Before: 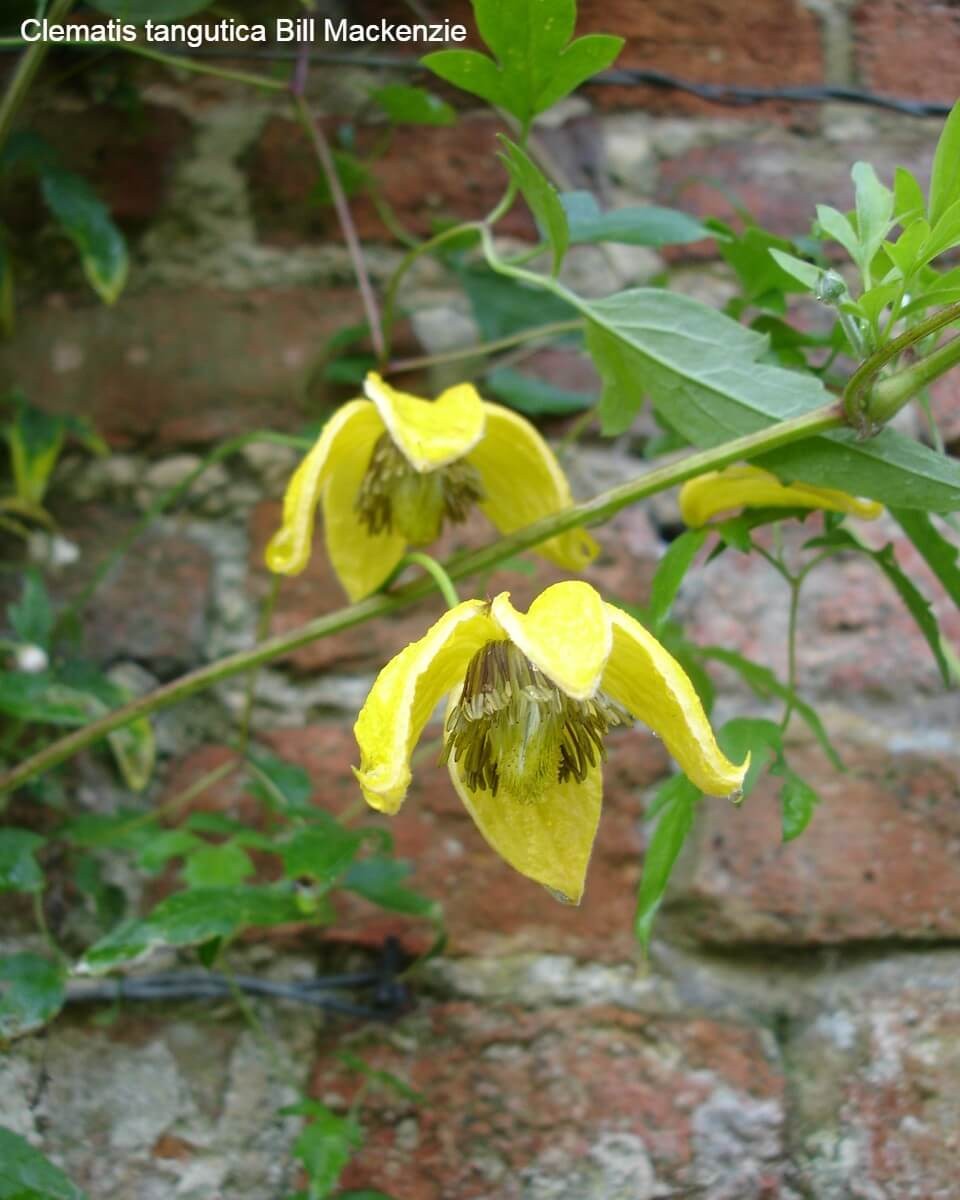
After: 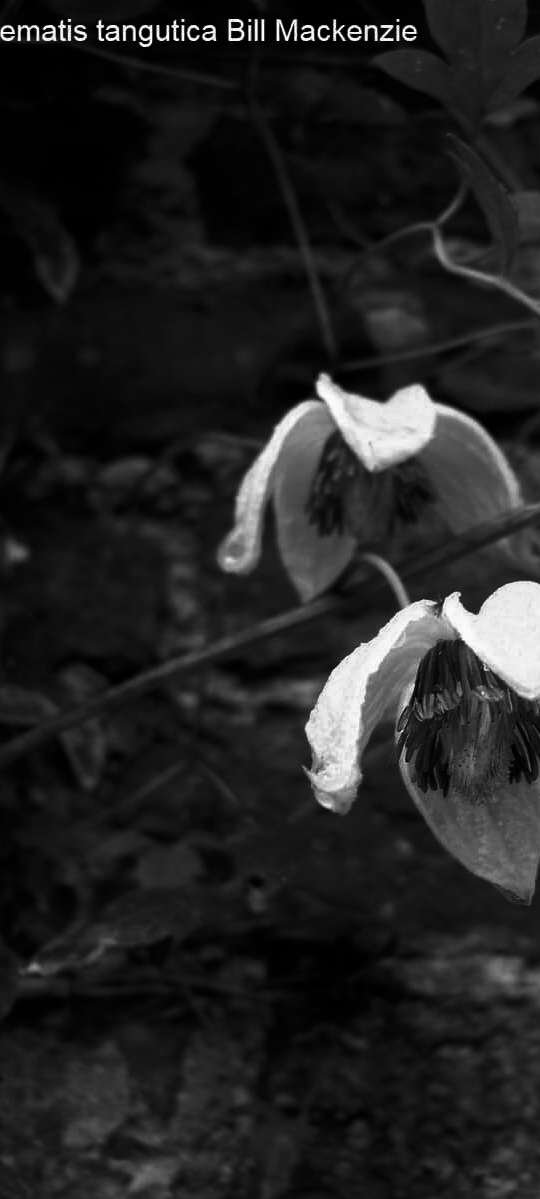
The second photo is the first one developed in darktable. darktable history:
crop: left 5.114%, right 38.589%
contrast brightness saturation: contrast 0.02, brightness -1, saturation -1
